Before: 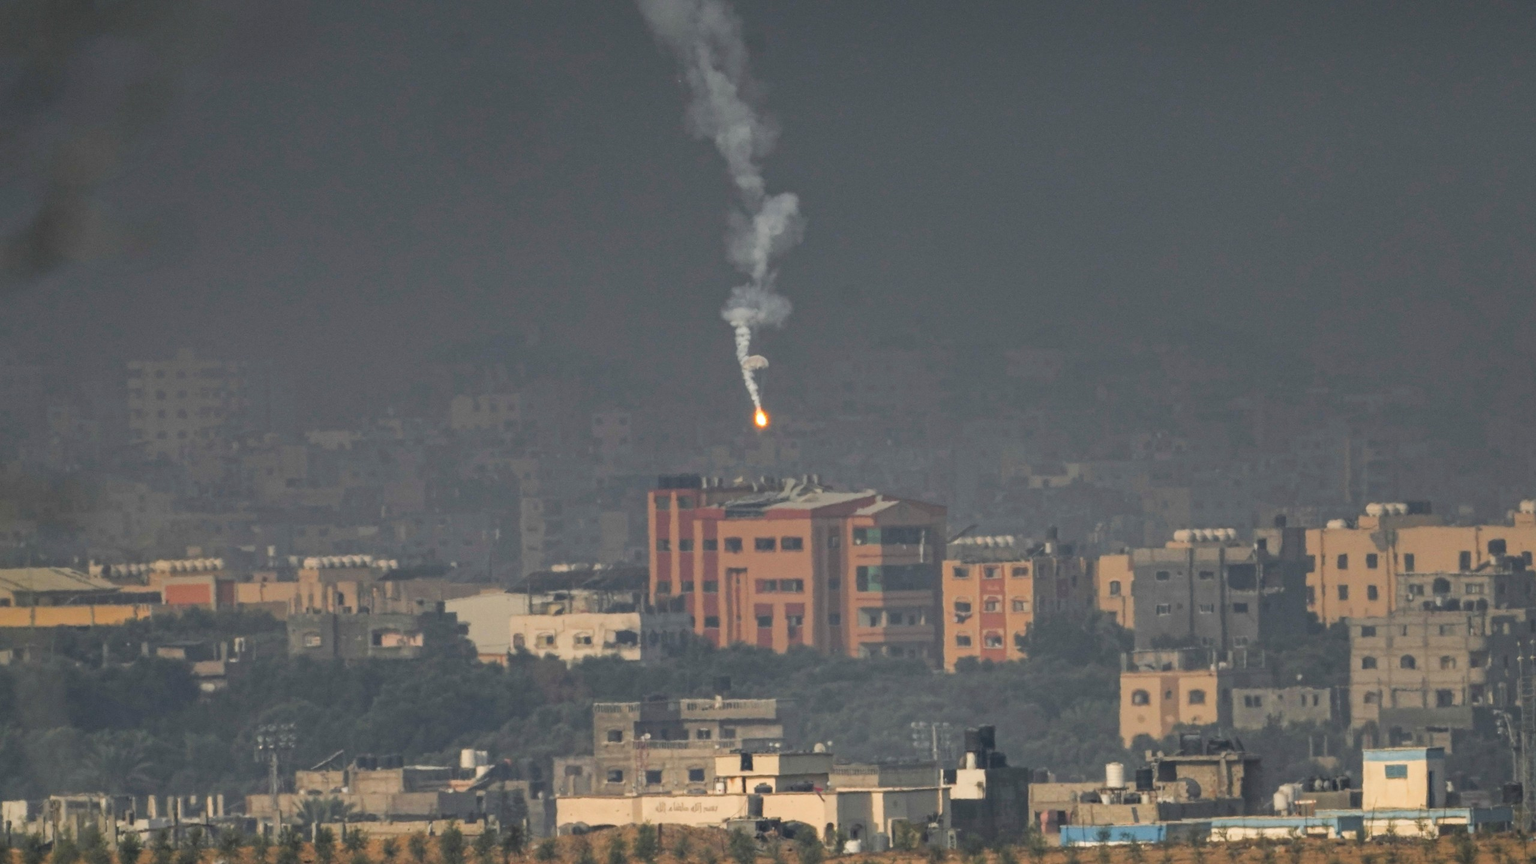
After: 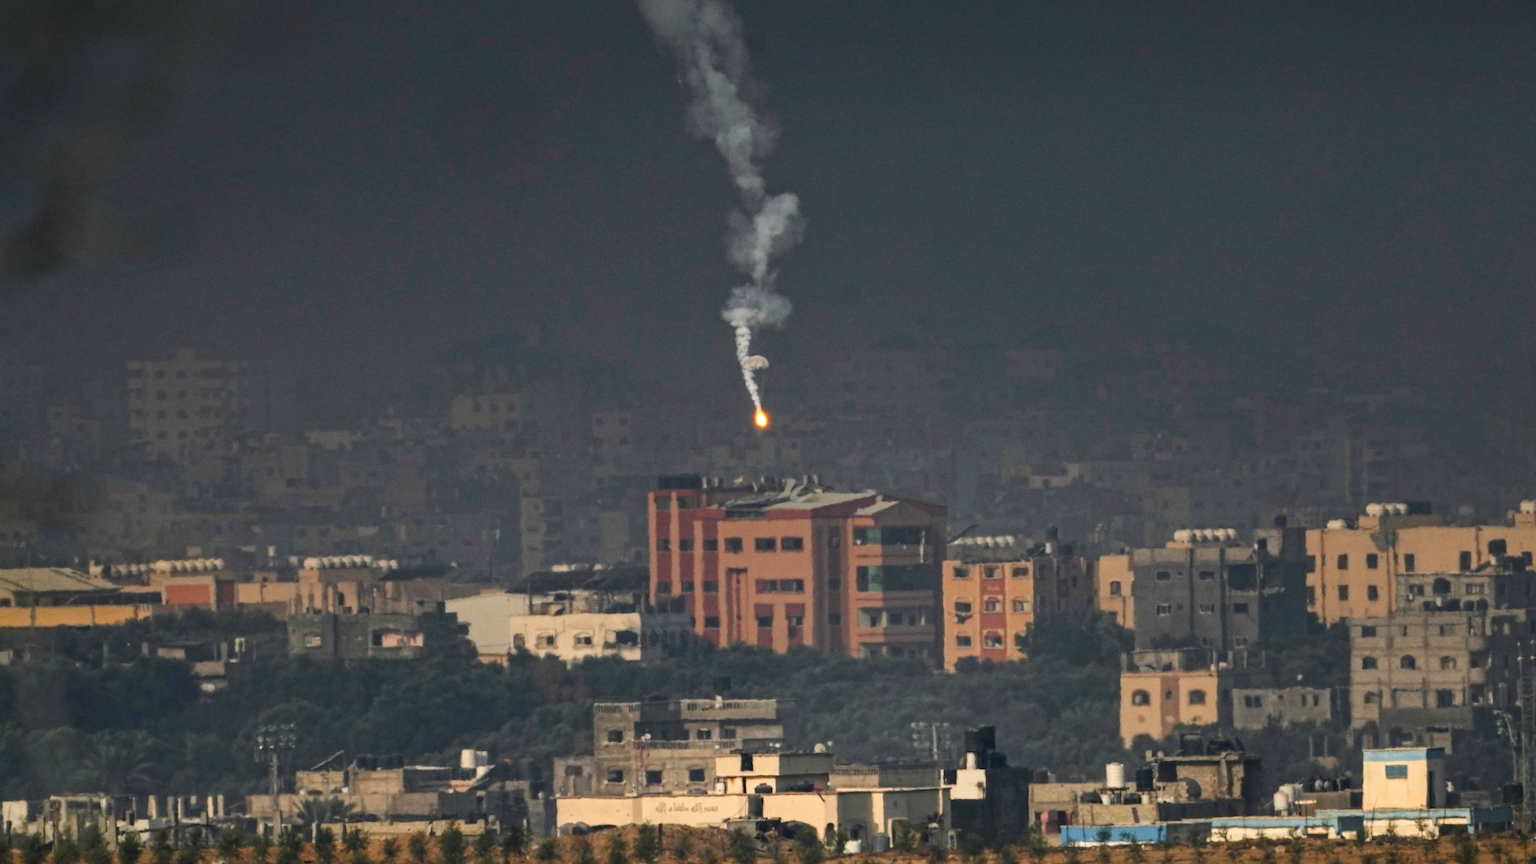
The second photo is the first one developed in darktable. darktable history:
contrast brightness saturation: contrast 0.21, brightness -0.1, saturation 0.207
